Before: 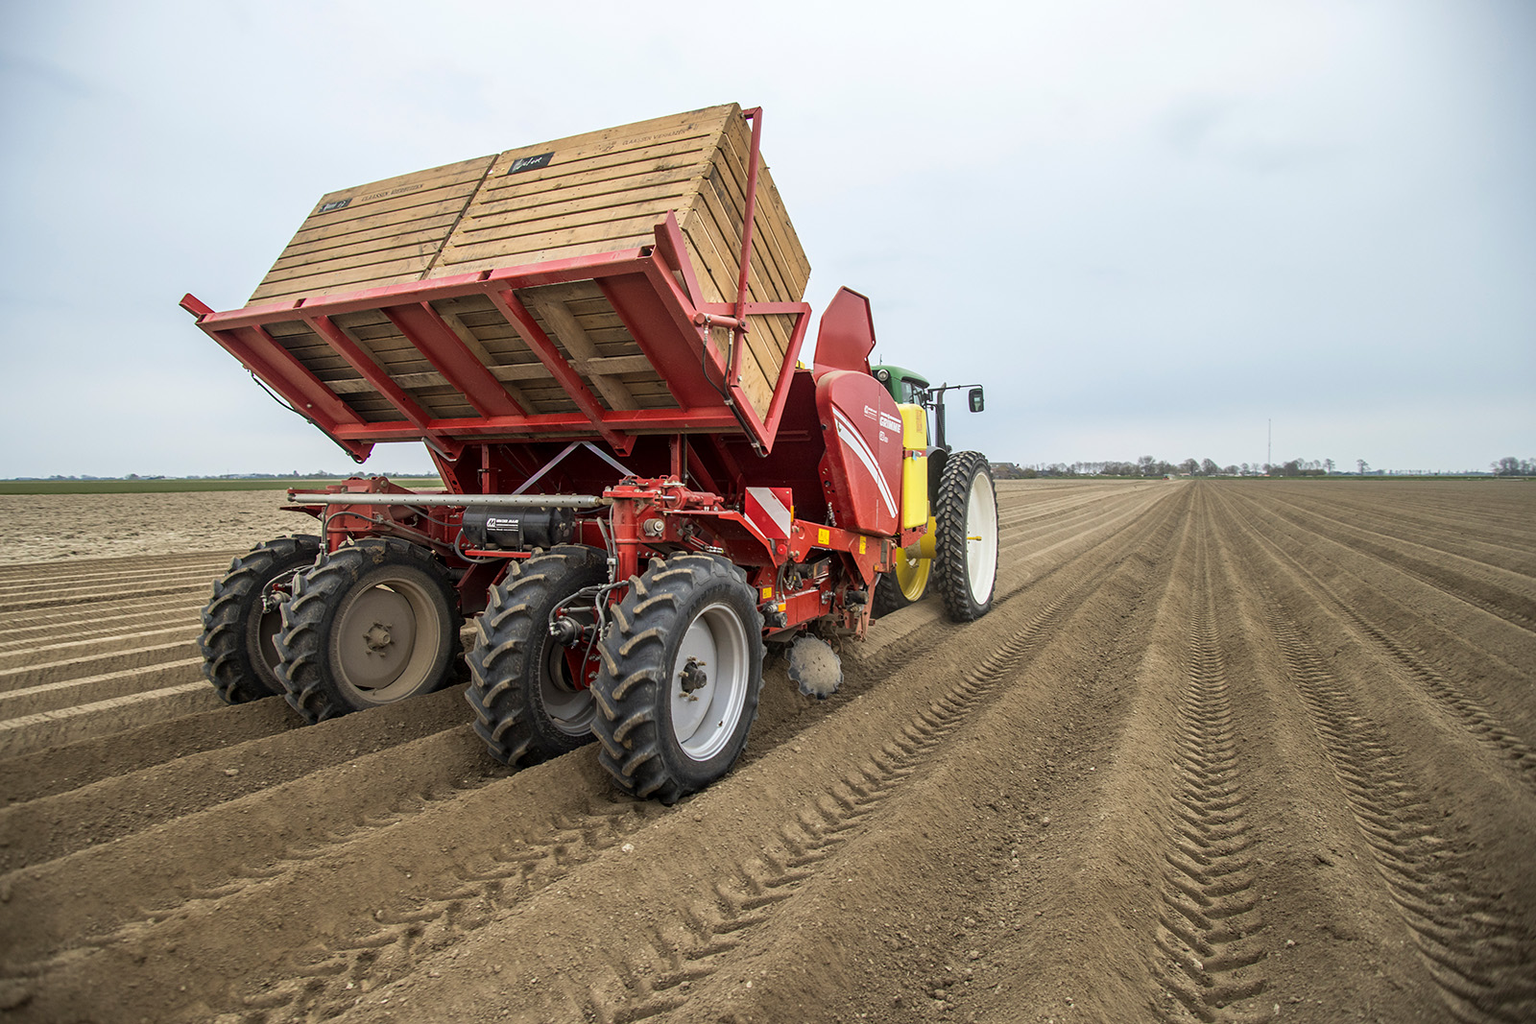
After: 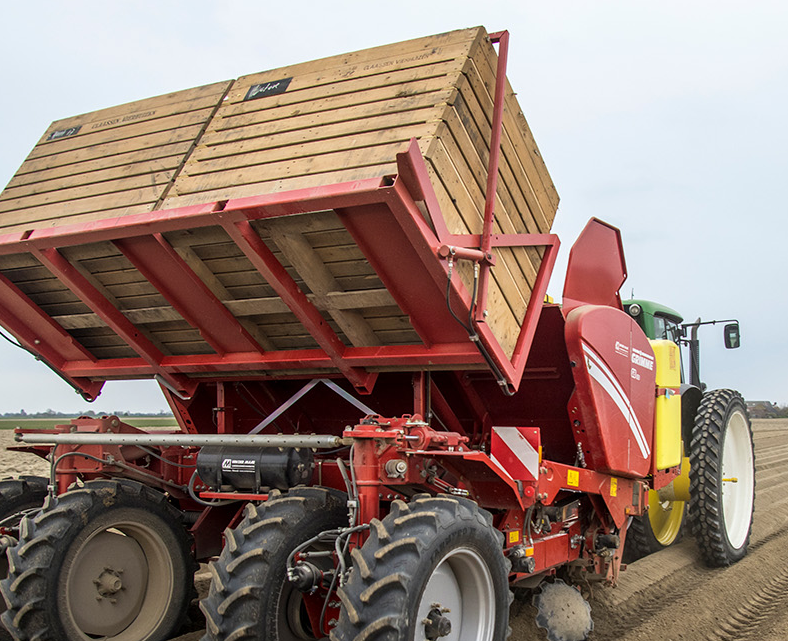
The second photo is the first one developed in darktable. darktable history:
tone equalizer: on, module defaults
crop: left 17.835%, top 7.675%, right 32.881%, bottom 32.213%
